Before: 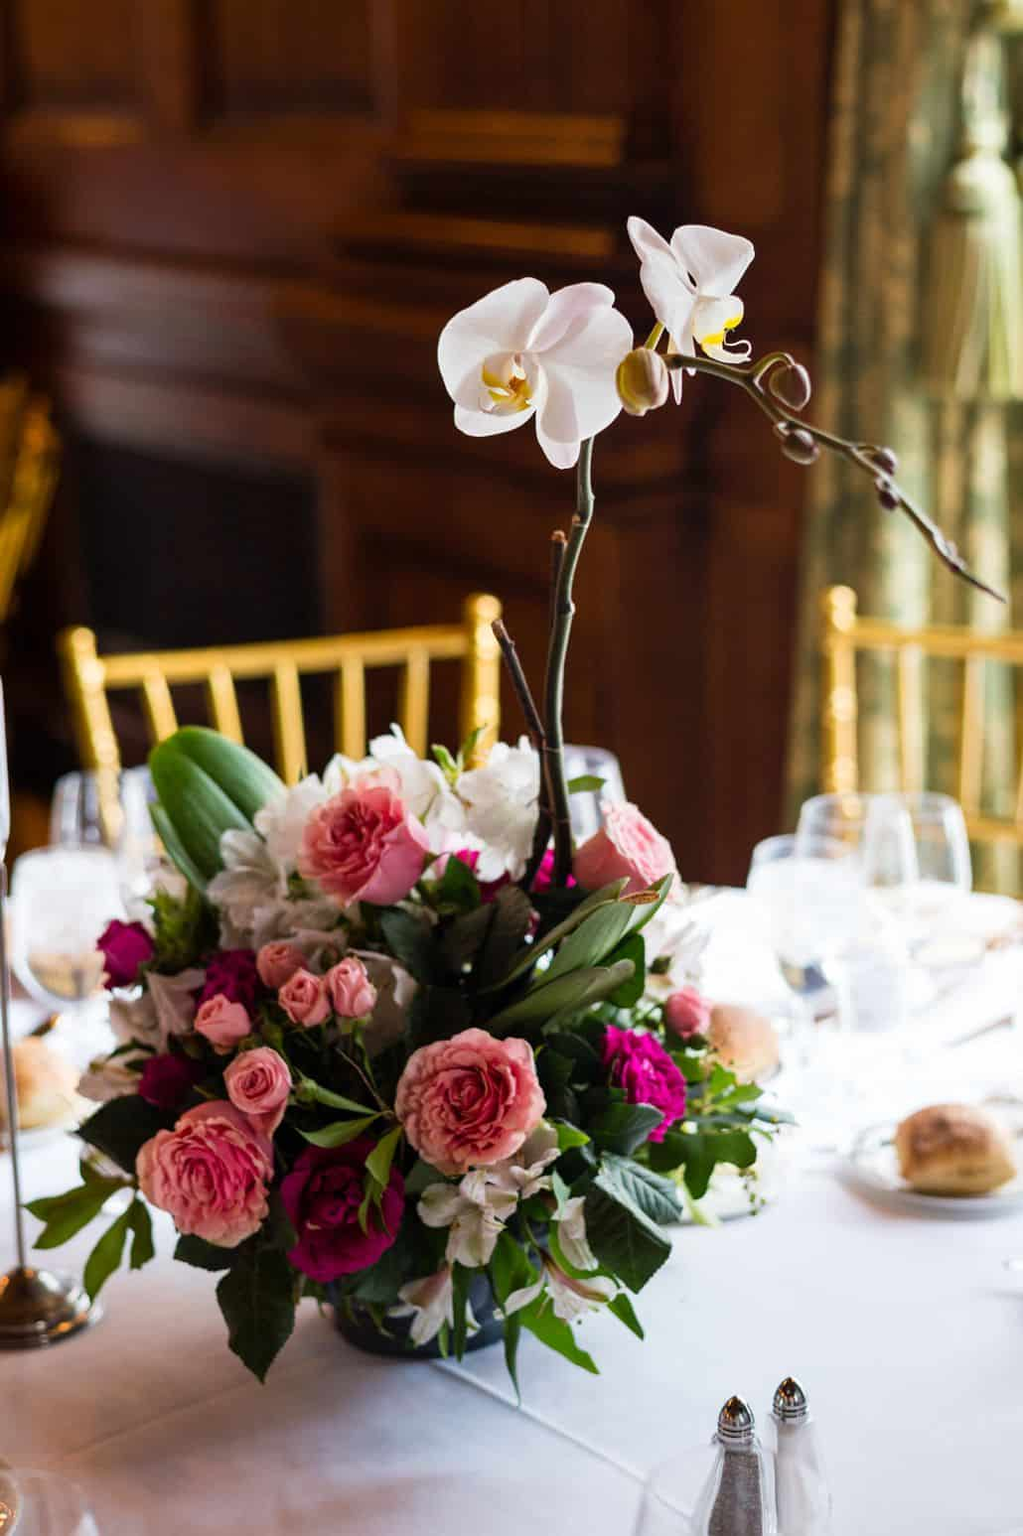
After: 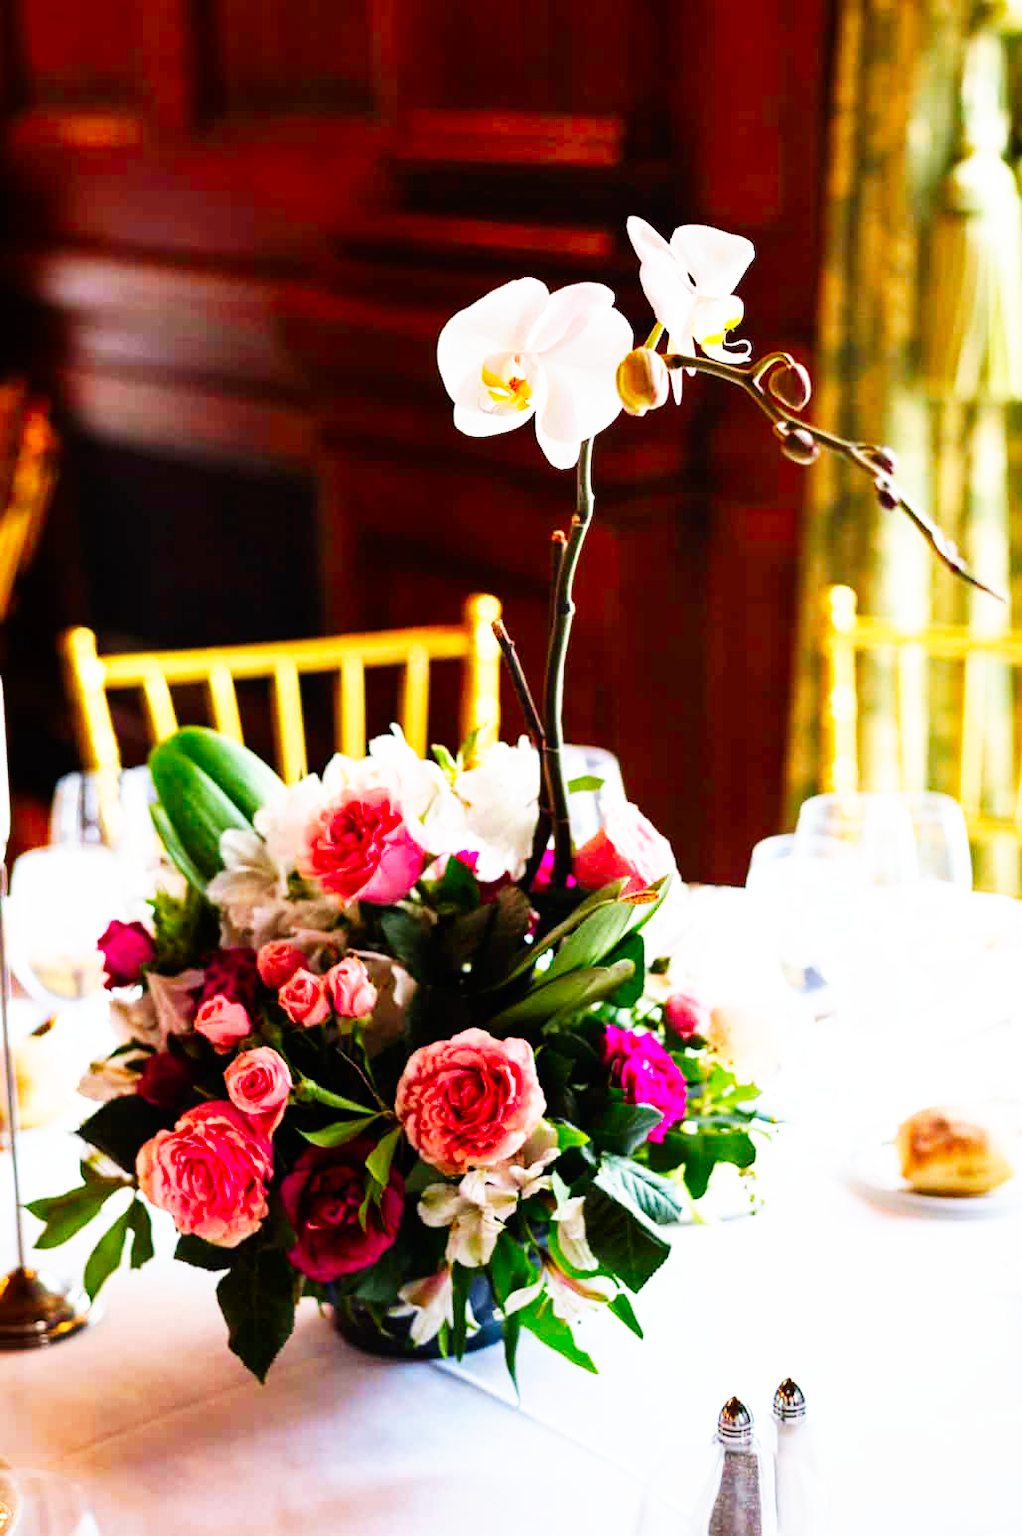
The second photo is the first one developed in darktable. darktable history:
base curve: curves: ch0 [(0, 0) (0.007, 0.004) (0.027, 0.03) (0.046, 0.07) (0.207, 0.54) (0.442, 0.872) (0.673, 0.972) (1, 1)], preserve colors none
color correction: highlights b* -0.019, saturation 1.31
